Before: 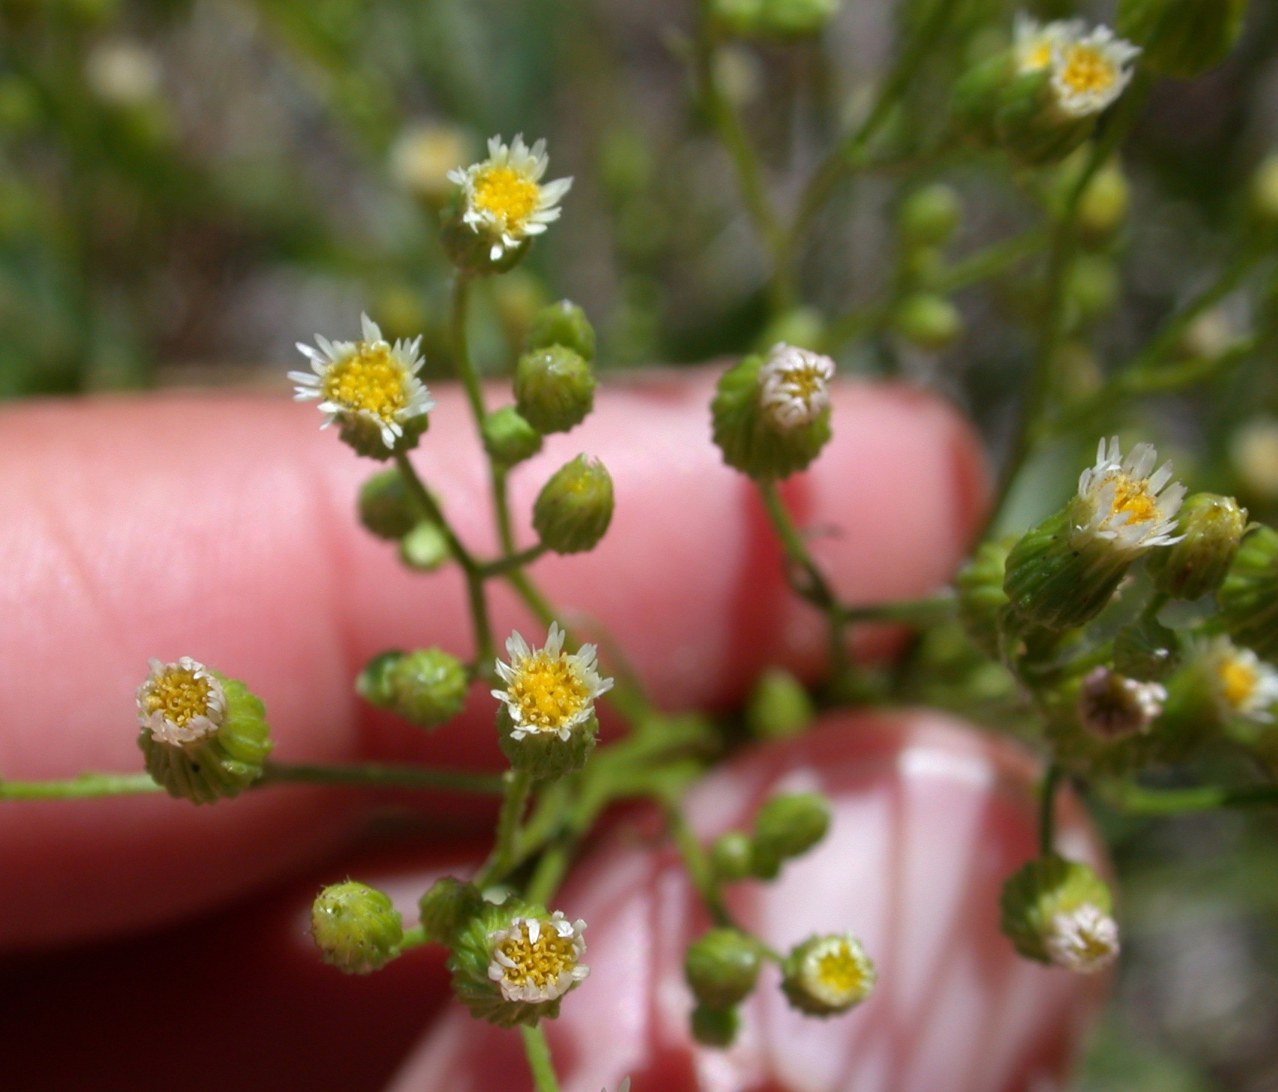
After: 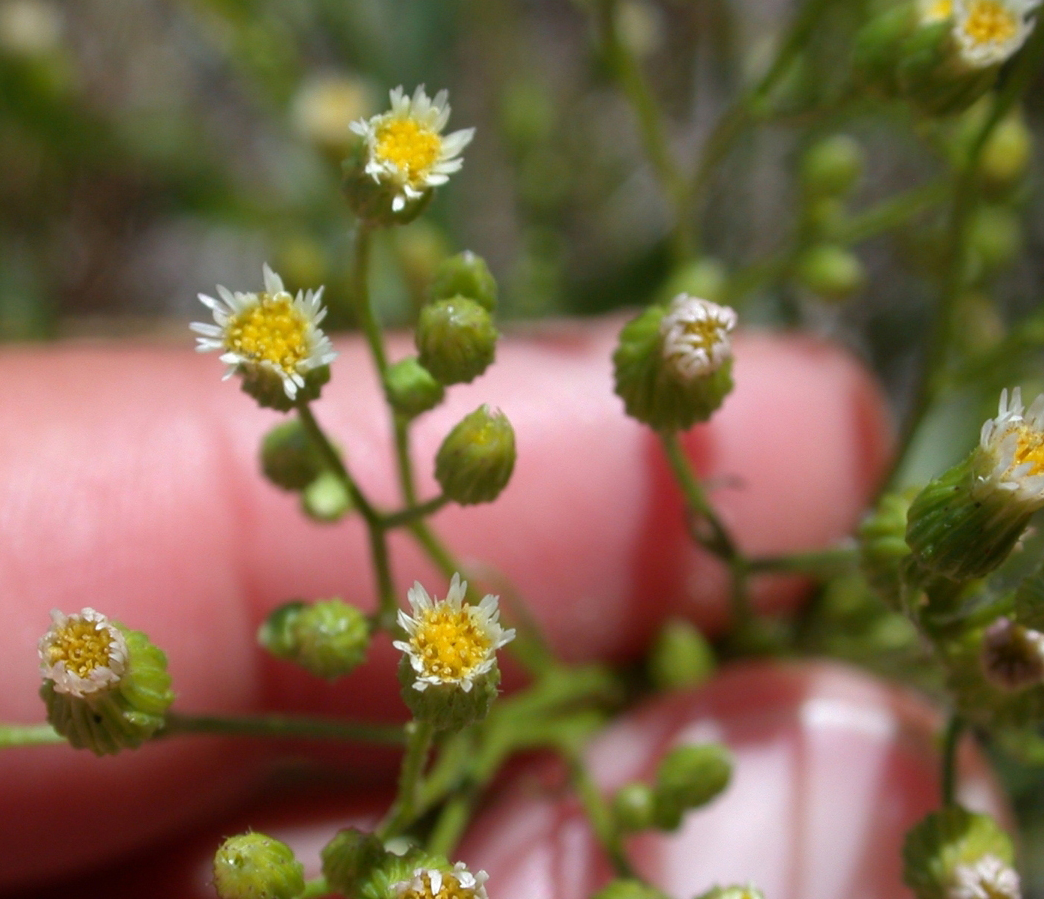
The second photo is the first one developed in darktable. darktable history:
crop and rotate: left 7.691%, top 4.542%, right 10.611%, bottom 13.12%
